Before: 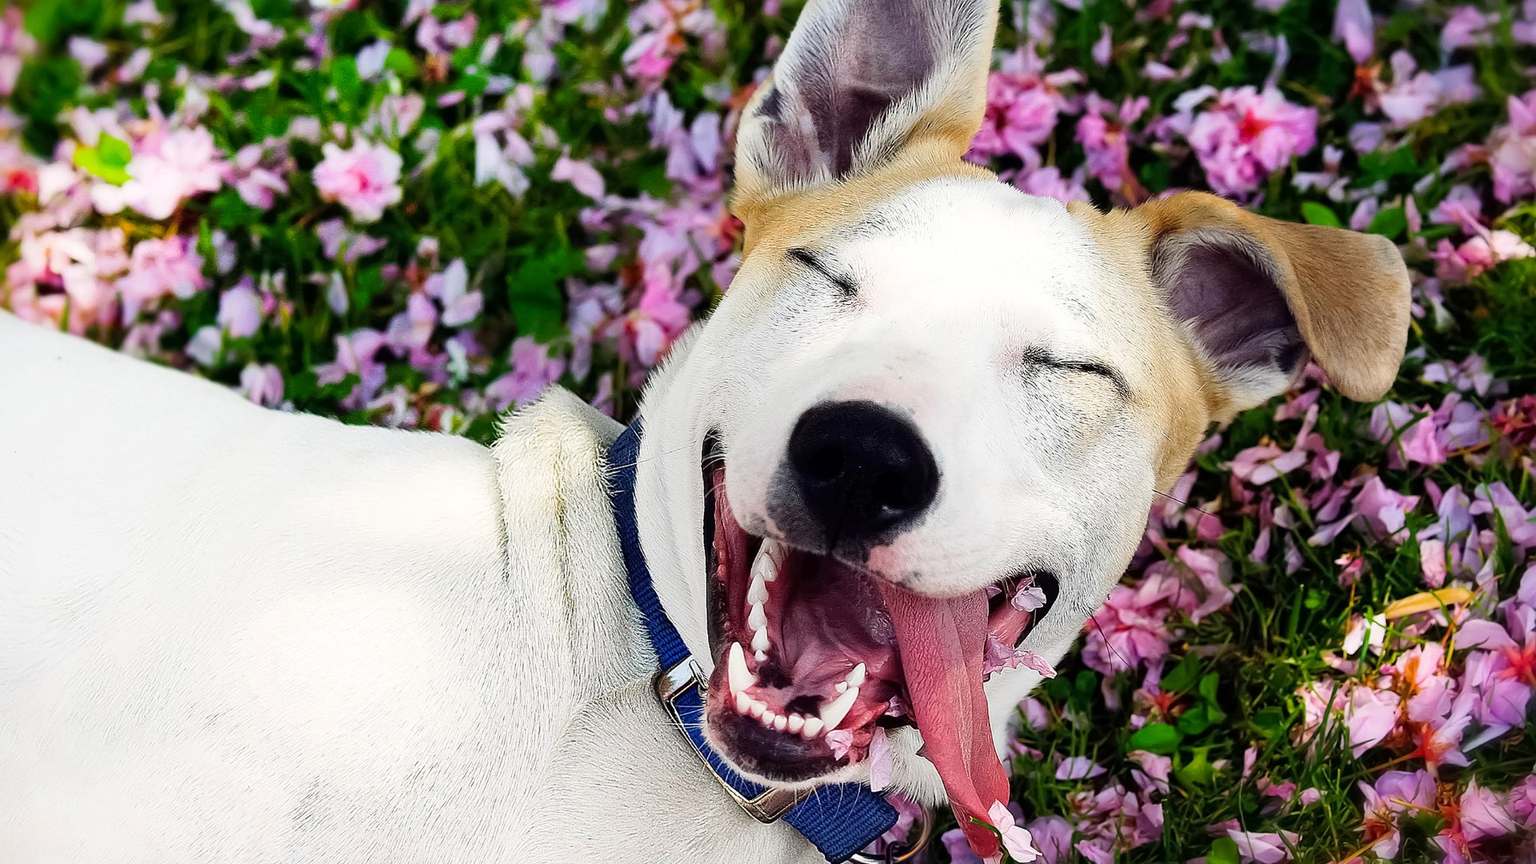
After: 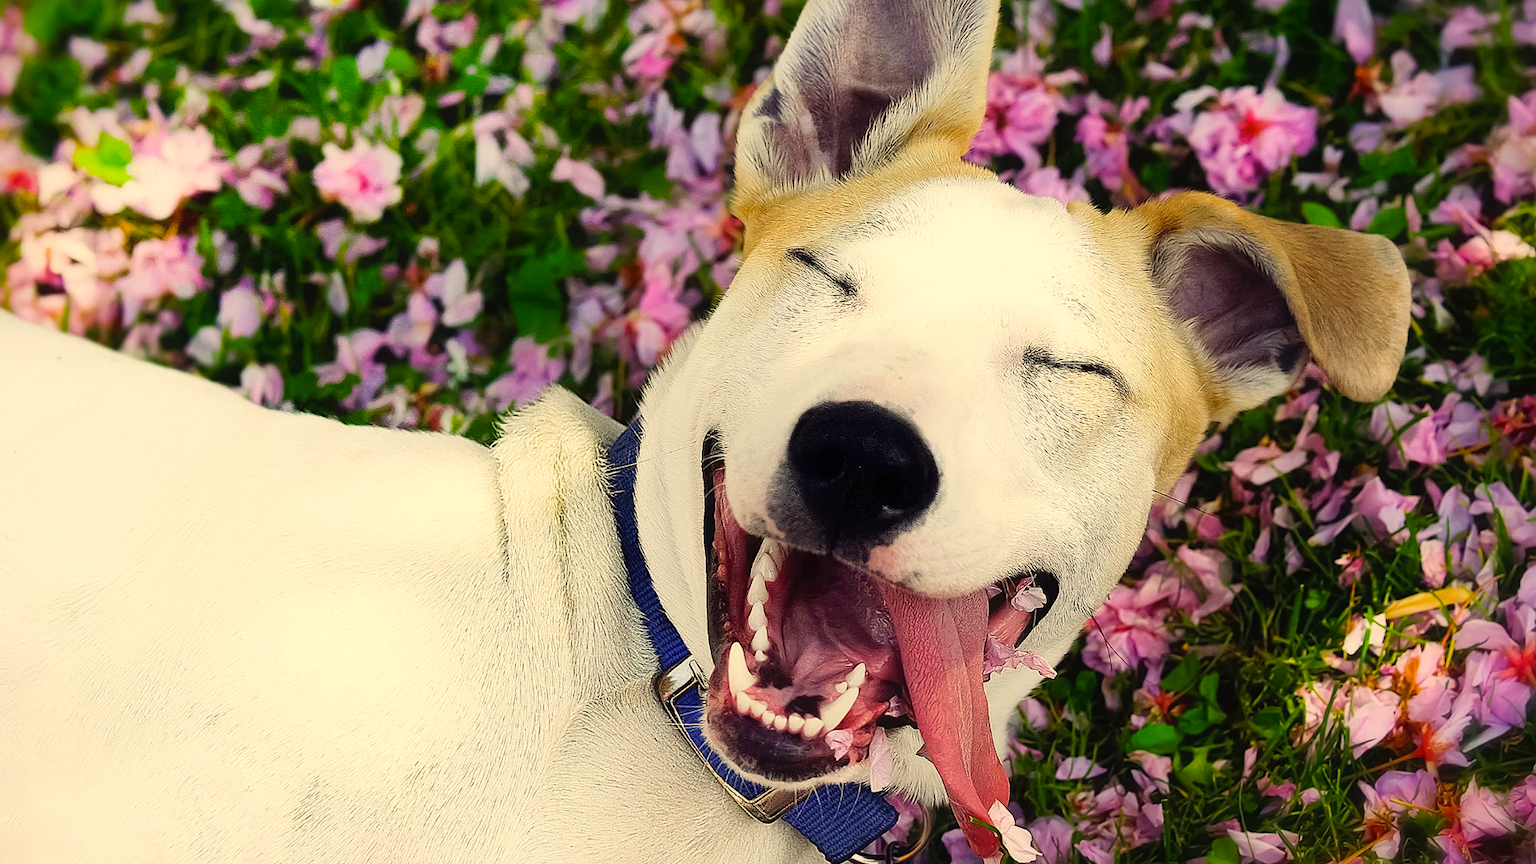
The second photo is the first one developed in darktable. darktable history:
exposure: compensate highlight preservation false
color correction: highlights a* 2.6, highlights b* 23.15
contrast equalizer: y [[0.5, 0.488, 0.462, 0.461, 0.491, 0.5], [0.5 ×6], [0.5 ×6], [0 ×6], [0 ×6]]
